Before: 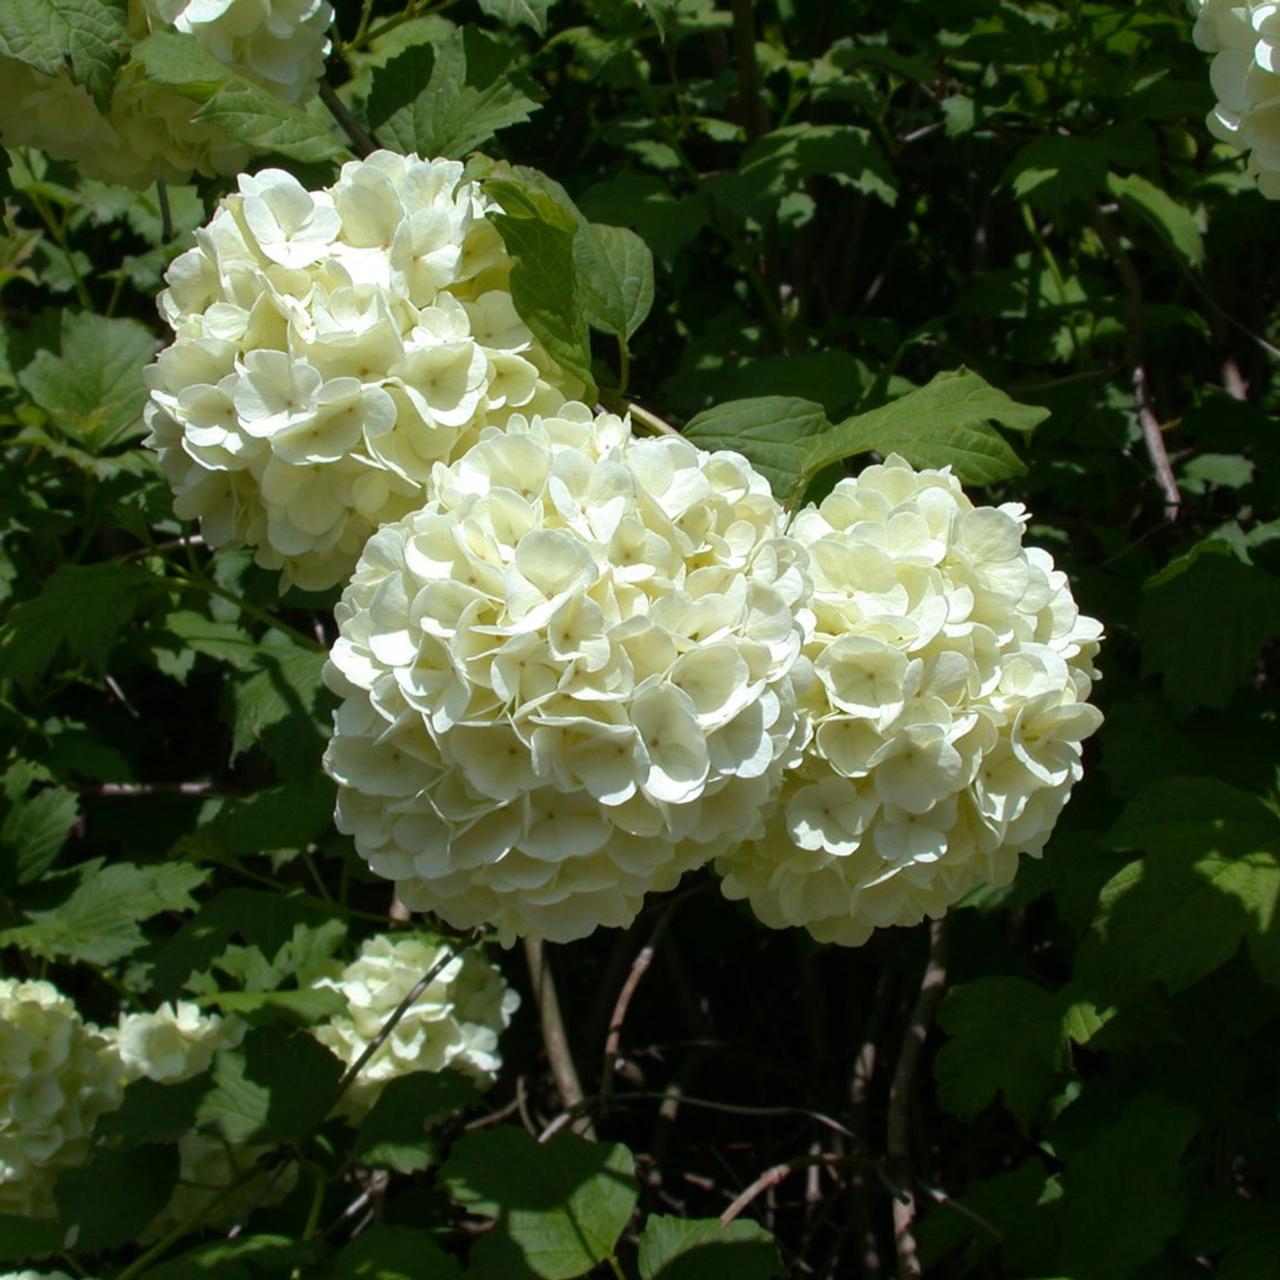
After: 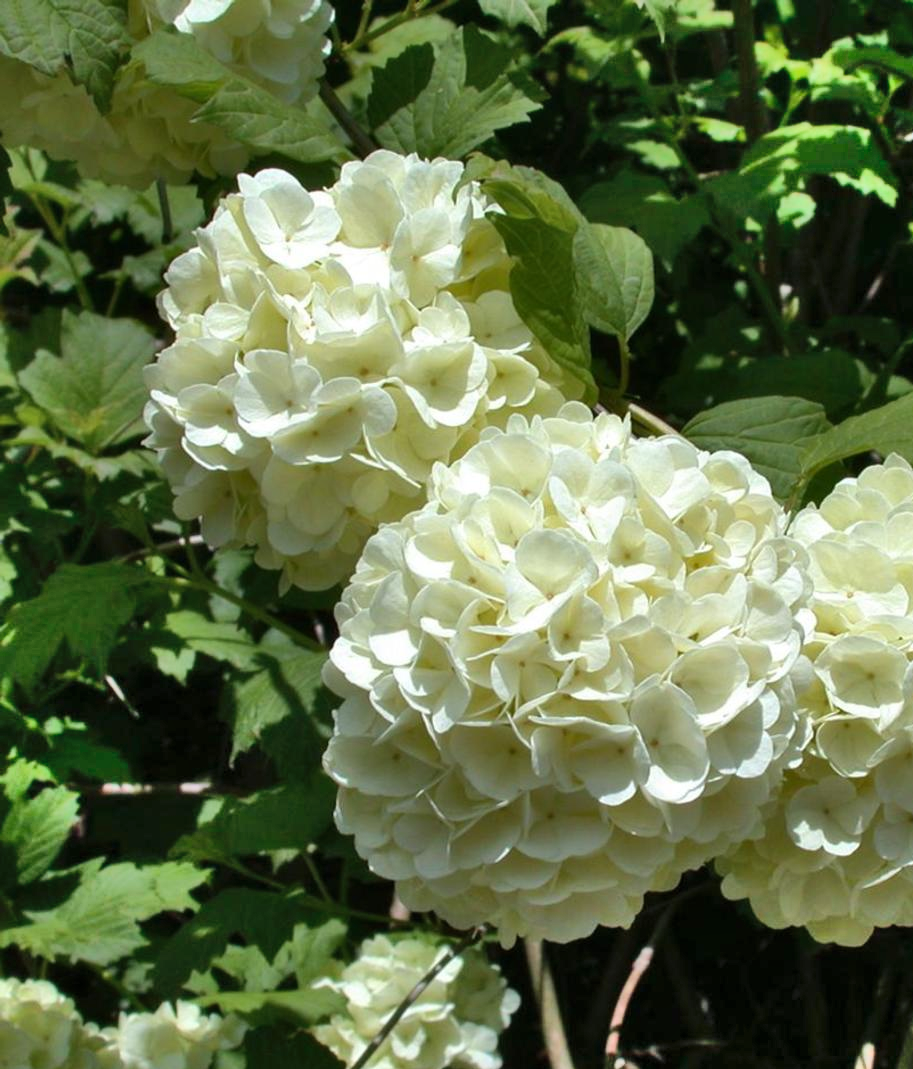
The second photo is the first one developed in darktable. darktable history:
crop: right 28.659%, bottom 16.409%
shadows and highlights: shadows 74.56, highlights -24.74, soften with gaussian
